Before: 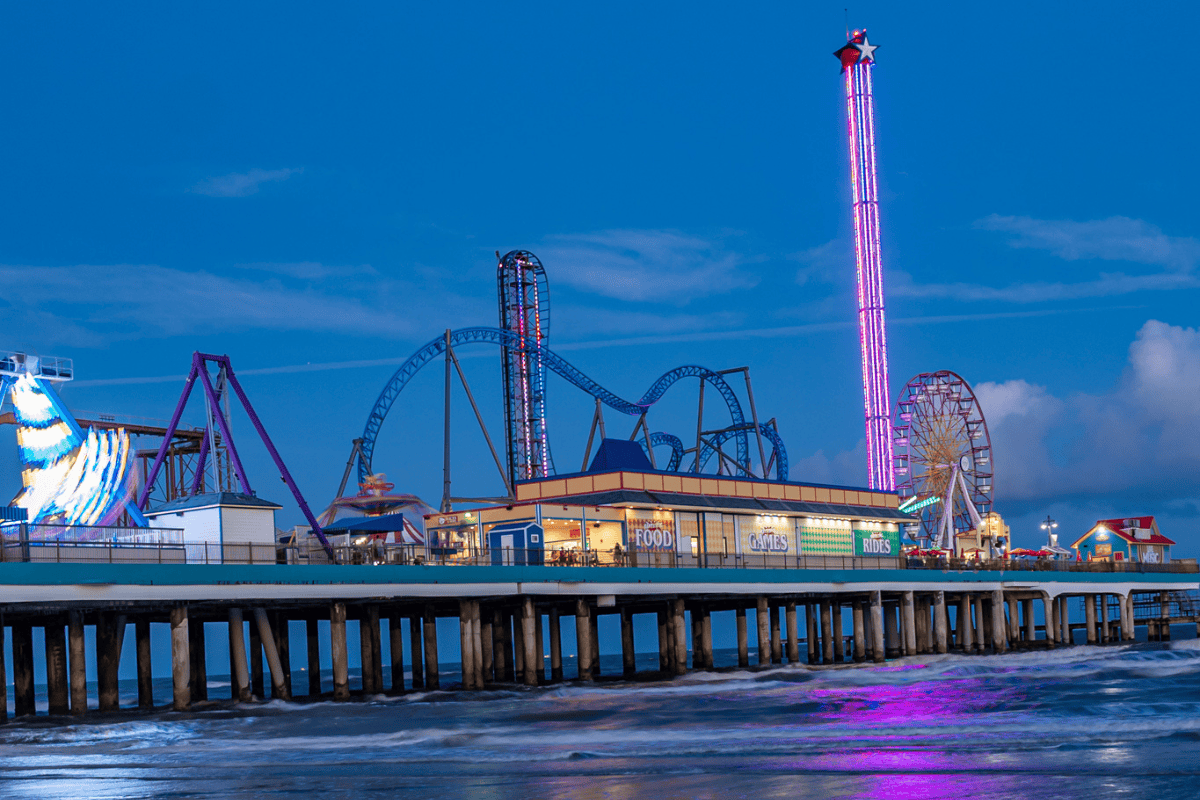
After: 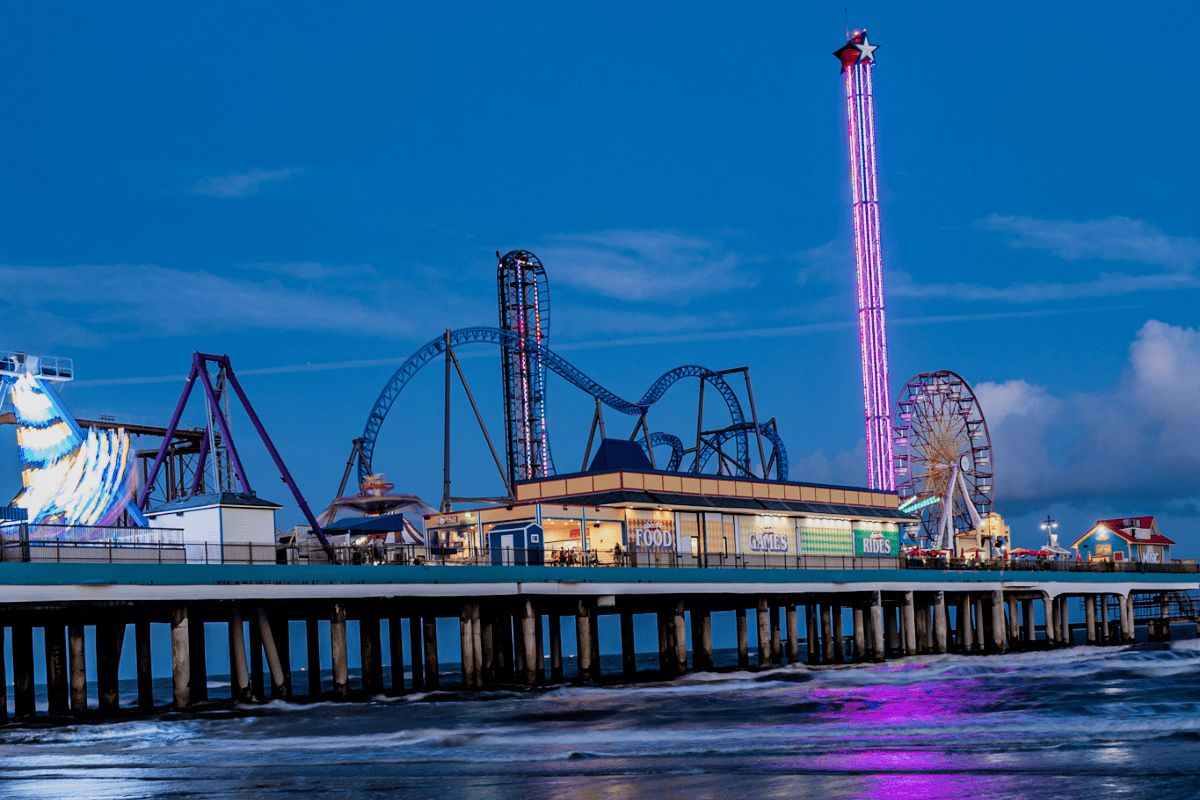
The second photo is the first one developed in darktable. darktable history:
filmic rgb: black relative exposure -5.08 EV, white relative exposure 3.54 EV, threshold 2.96 EV, hardness 3.19, contrast 1.19, highlights saturation mix -49.83%, enable highlight reconstruction true
